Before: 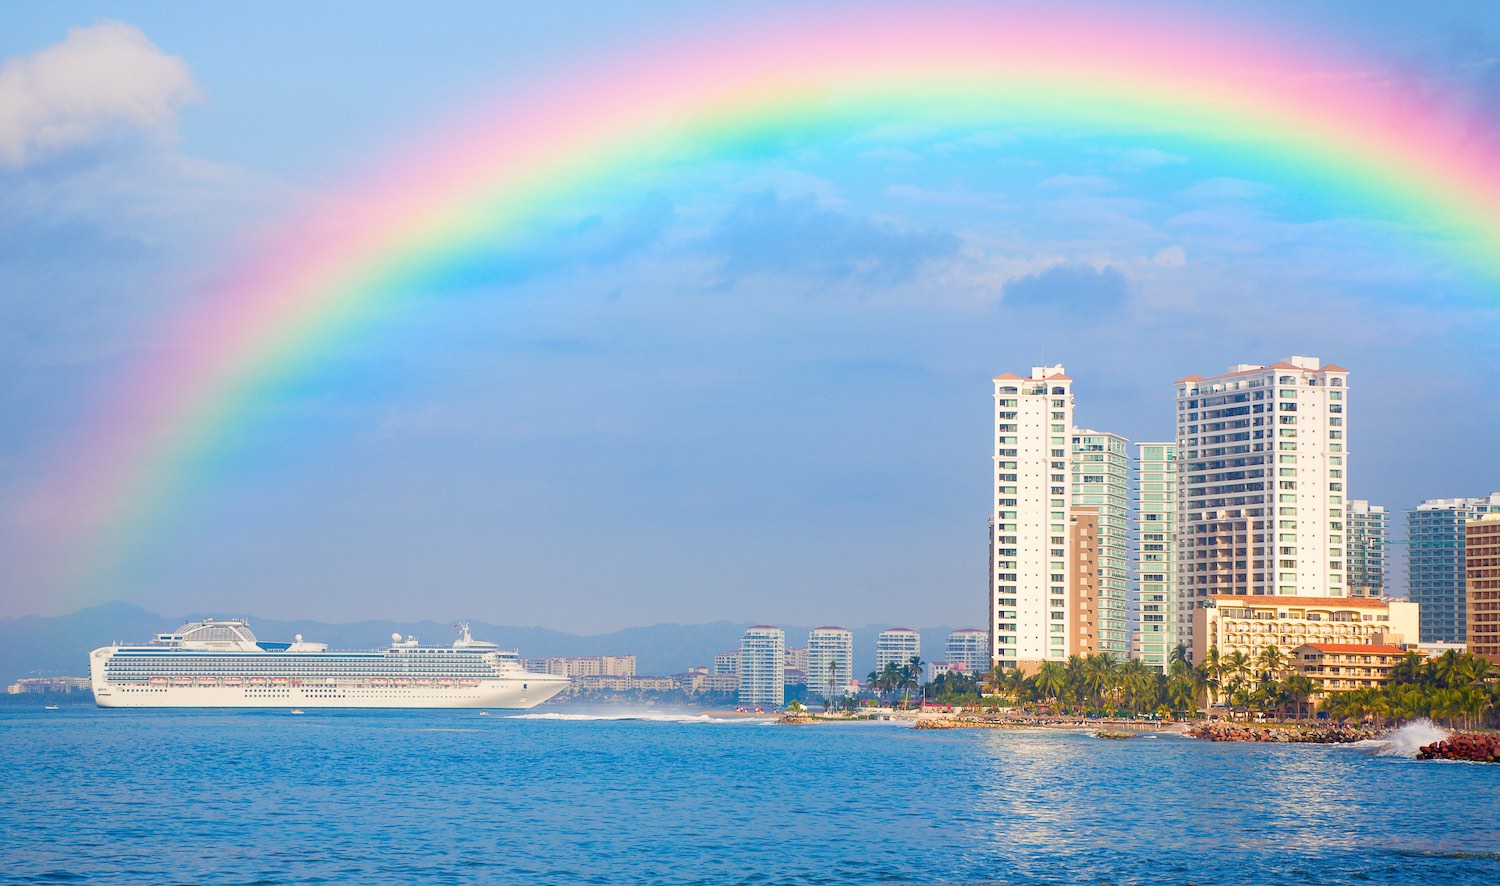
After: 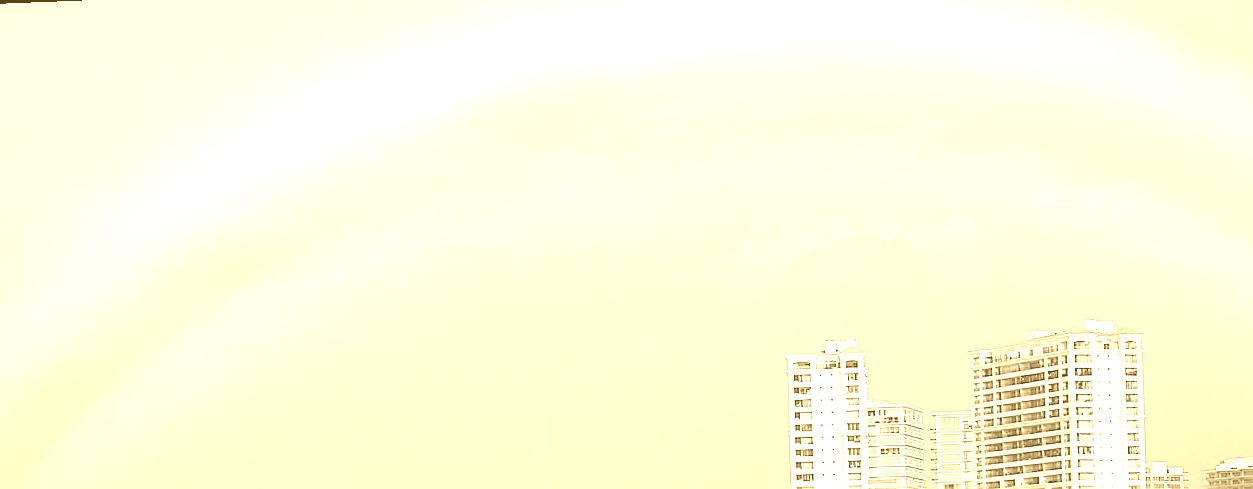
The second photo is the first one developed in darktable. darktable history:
rotate and perspective: rotation -2.12°, lens shift (vertical) 0.009, lens shift (horizontal) -0.008, automatic cropping original format, crop left 0.036, crop right 0.964, crop top 0.05, crop bottom 0.959
color balance rgb: perceptual saturation grading › global saturation 20%, global vibrance 20%
color zones: curves: ch0 [(0, 0.613) (0.01, 0.613) (0.245, 0.448) (0.498, 0.529) (0.642, 0.665) (0.879, 0.777) (0.99, 0.613)]; ch1 [(0, 0.272) (0.219, 0.127) (0.724, 0.346)]
crop and rotate: left 11.812%, bottom 42.776%
sharpen: radius 1.4, amount 1.25, threshold 0.7
color correction: highlights a* 40, highlights b* 40, saturation 0.69
colorize: hue 36°, source mix 100%
